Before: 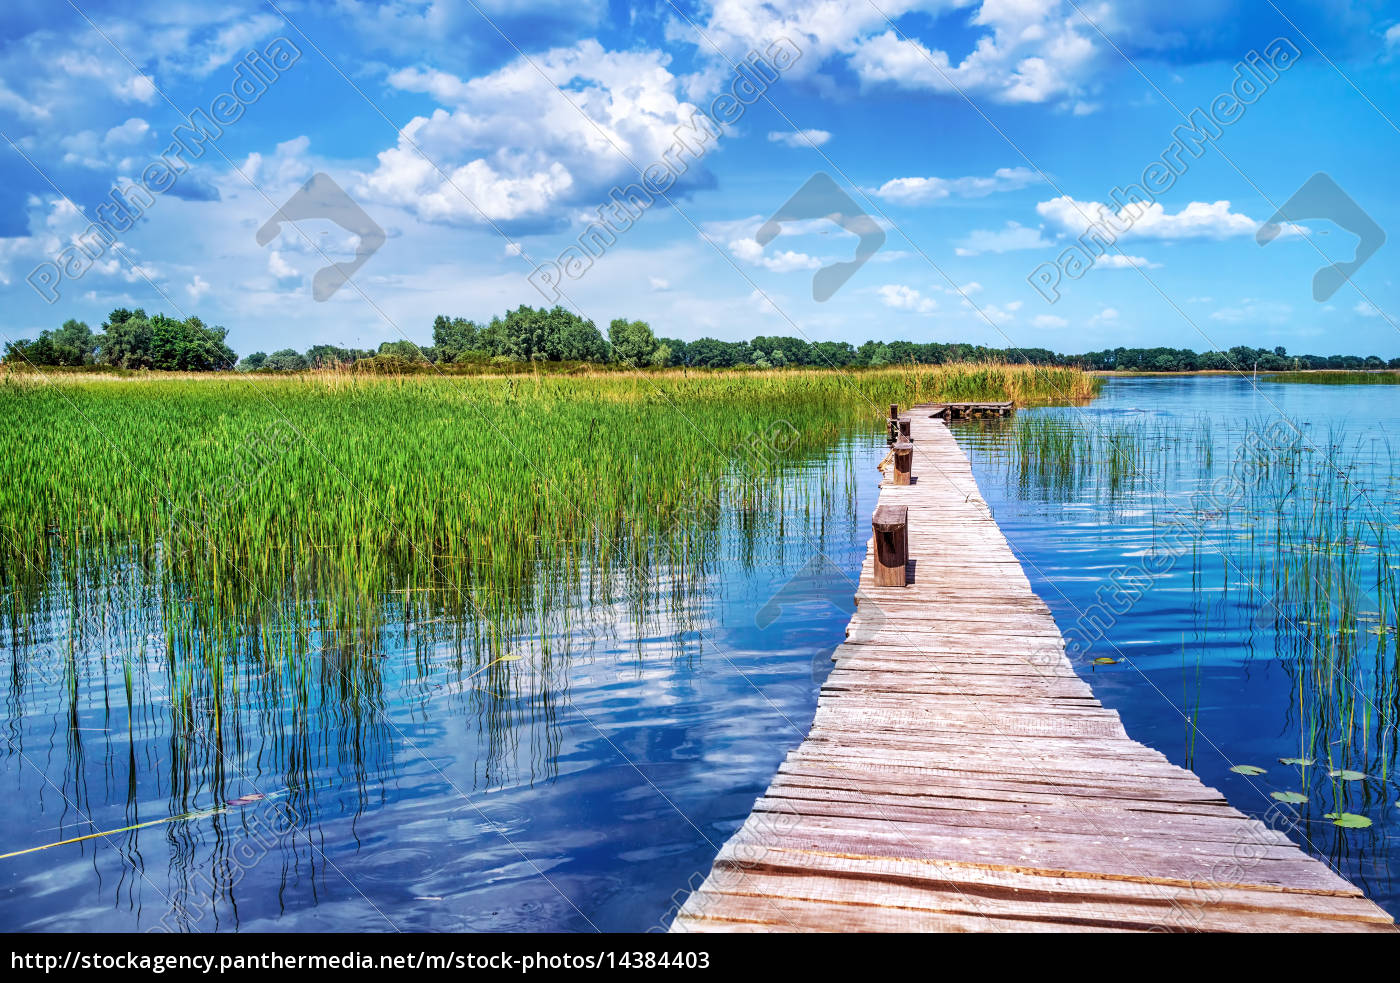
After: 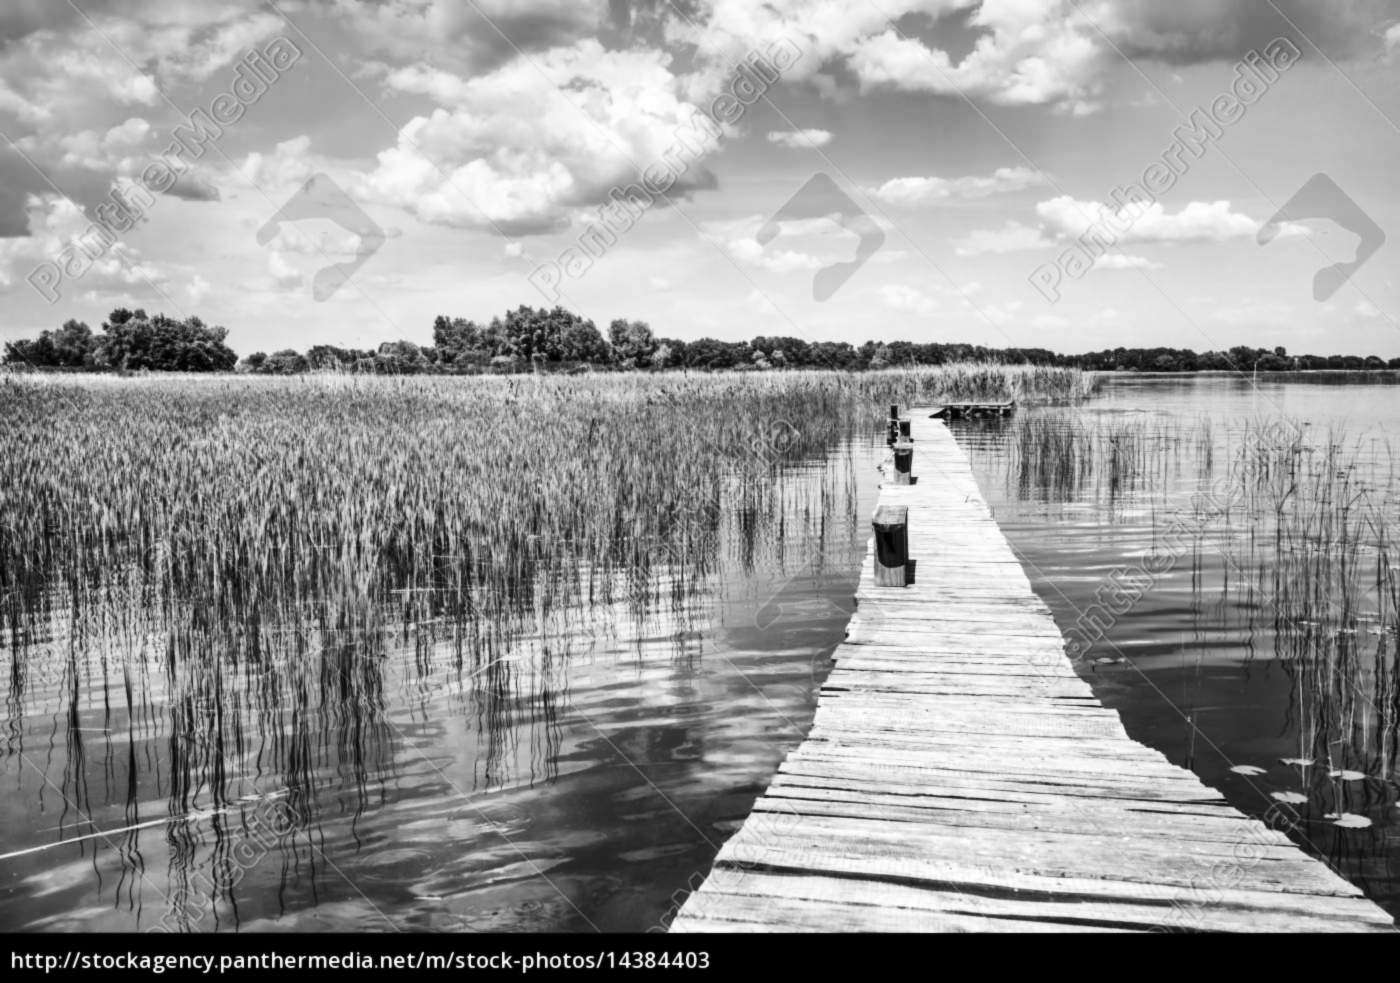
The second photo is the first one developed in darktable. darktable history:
lowpass: radius 0.76, contrast 1.56, saturation 0, unbound 0
vibrance: on, module defaults
